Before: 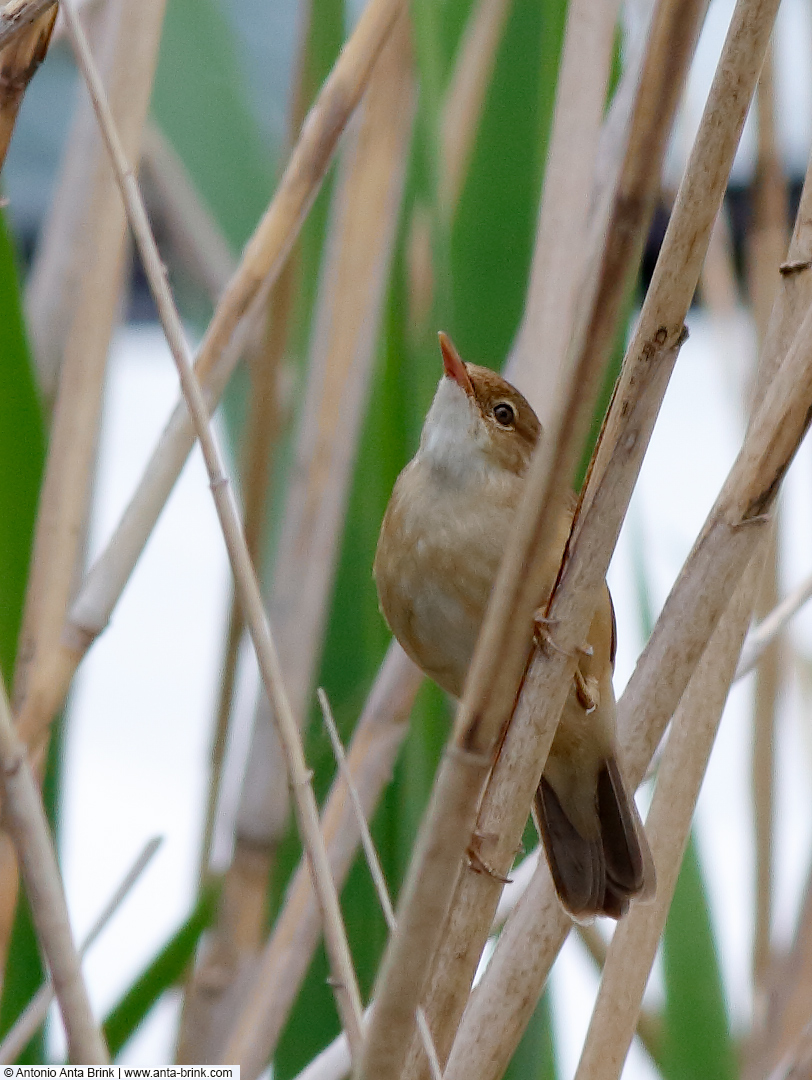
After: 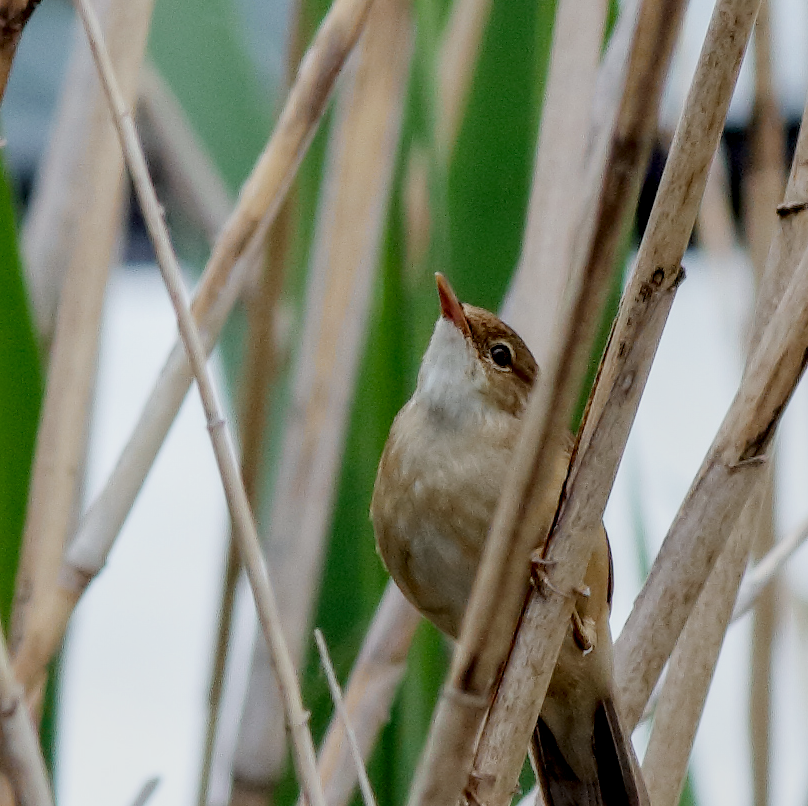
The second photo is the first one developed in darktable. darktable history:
white balance: red 0.978, blue 0.999
crop: left 0.387%, top 5.469%, bottom 19.809%
filmic rgb: black relative exposure -7.65 EV, white relative exposure 4.56 EV, hardness 3.61
local contrast: detail 150%
